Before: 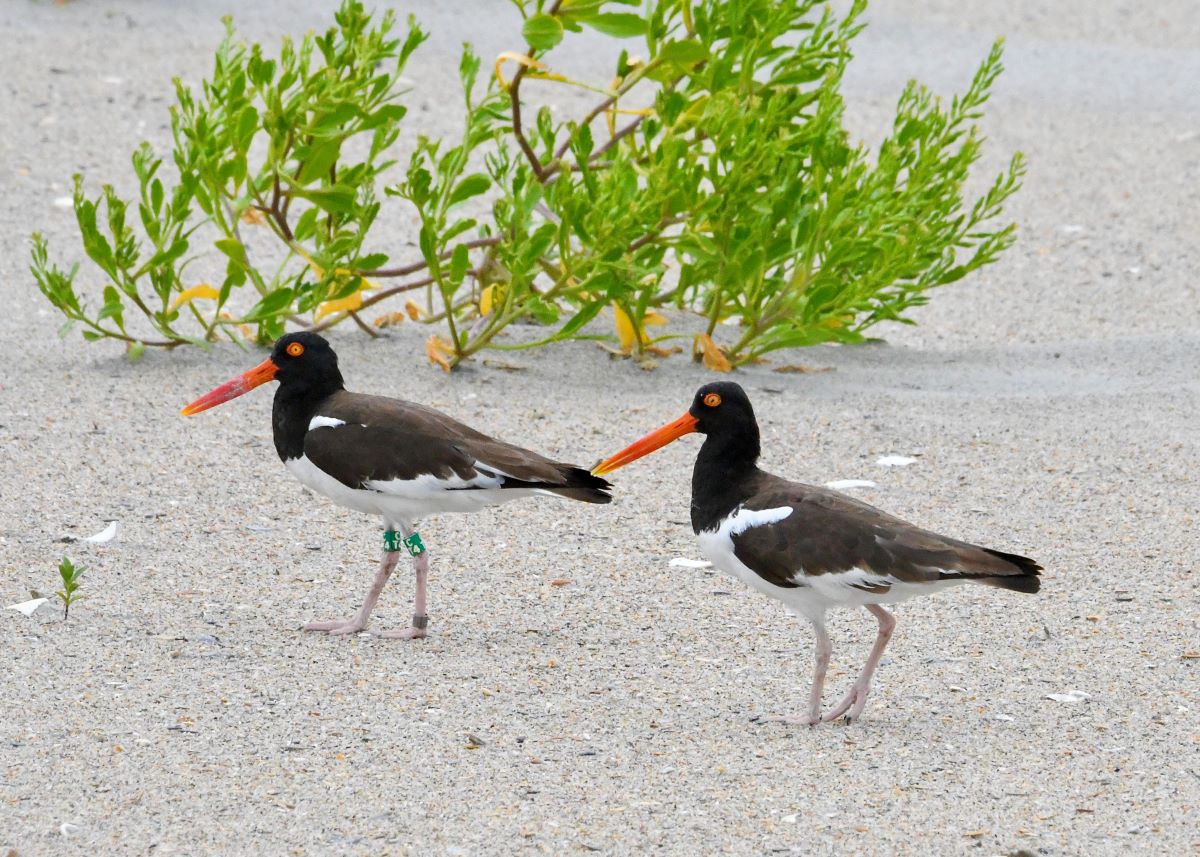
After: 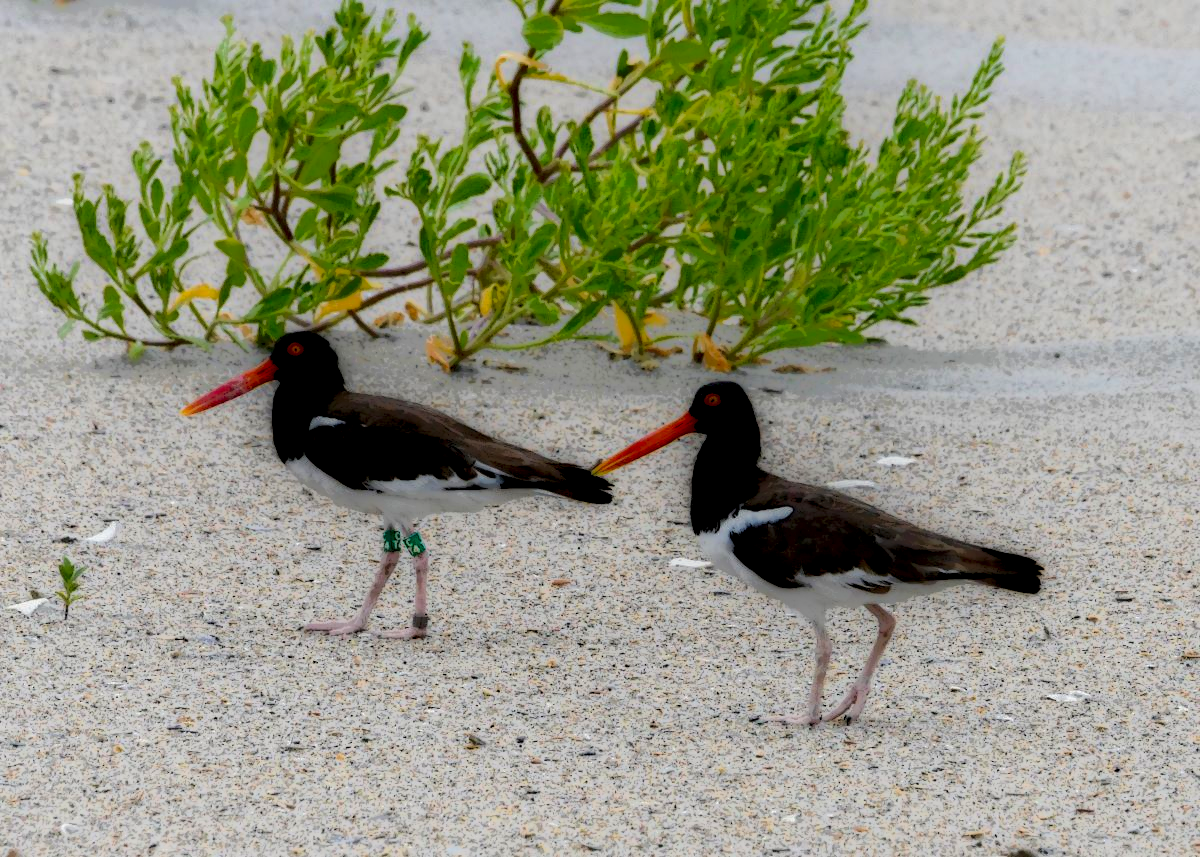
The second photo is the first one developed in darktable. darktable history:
local contrast: highlights 0%, shadows 198%, detail 164%, midtone range 0.001
velvia: on, module defaults
